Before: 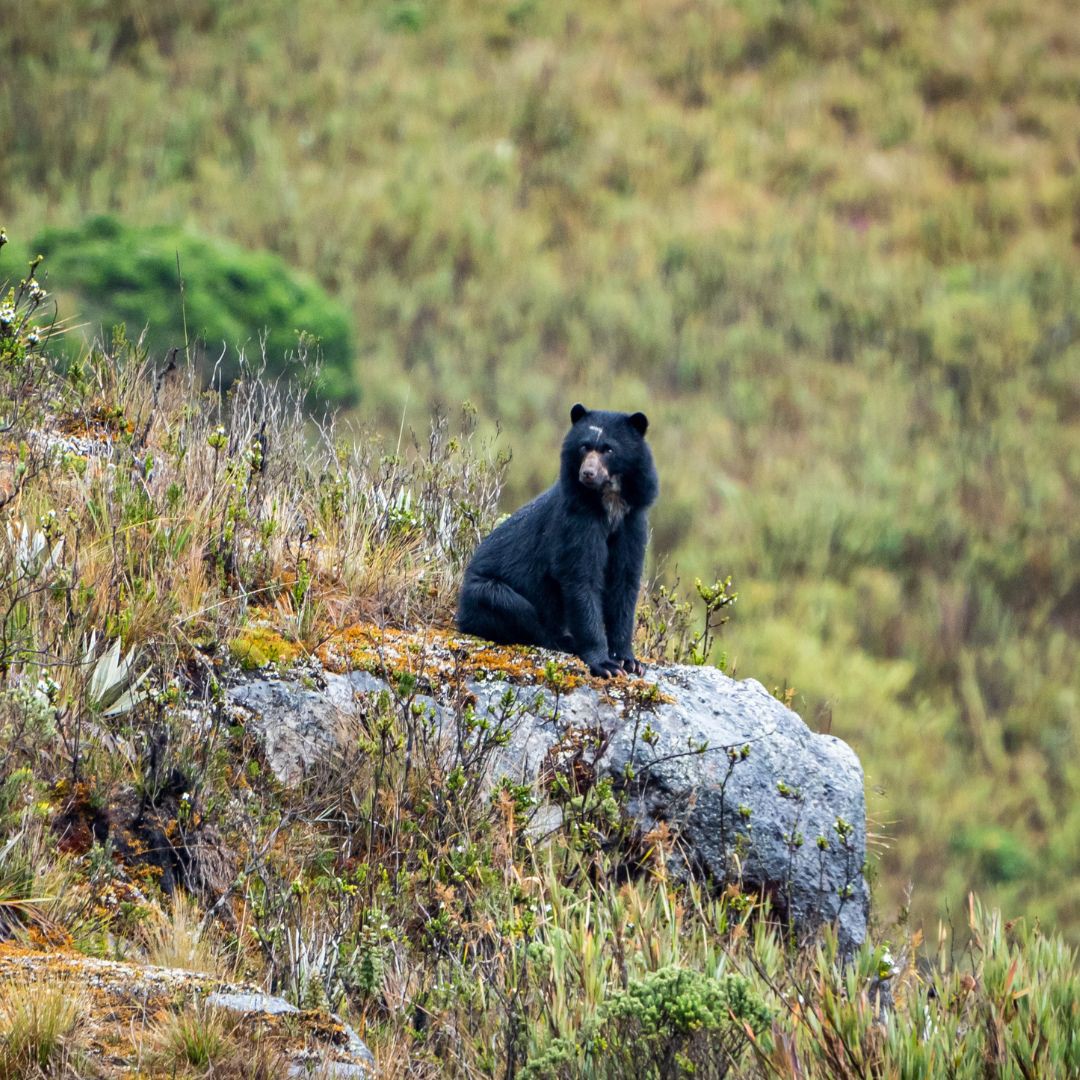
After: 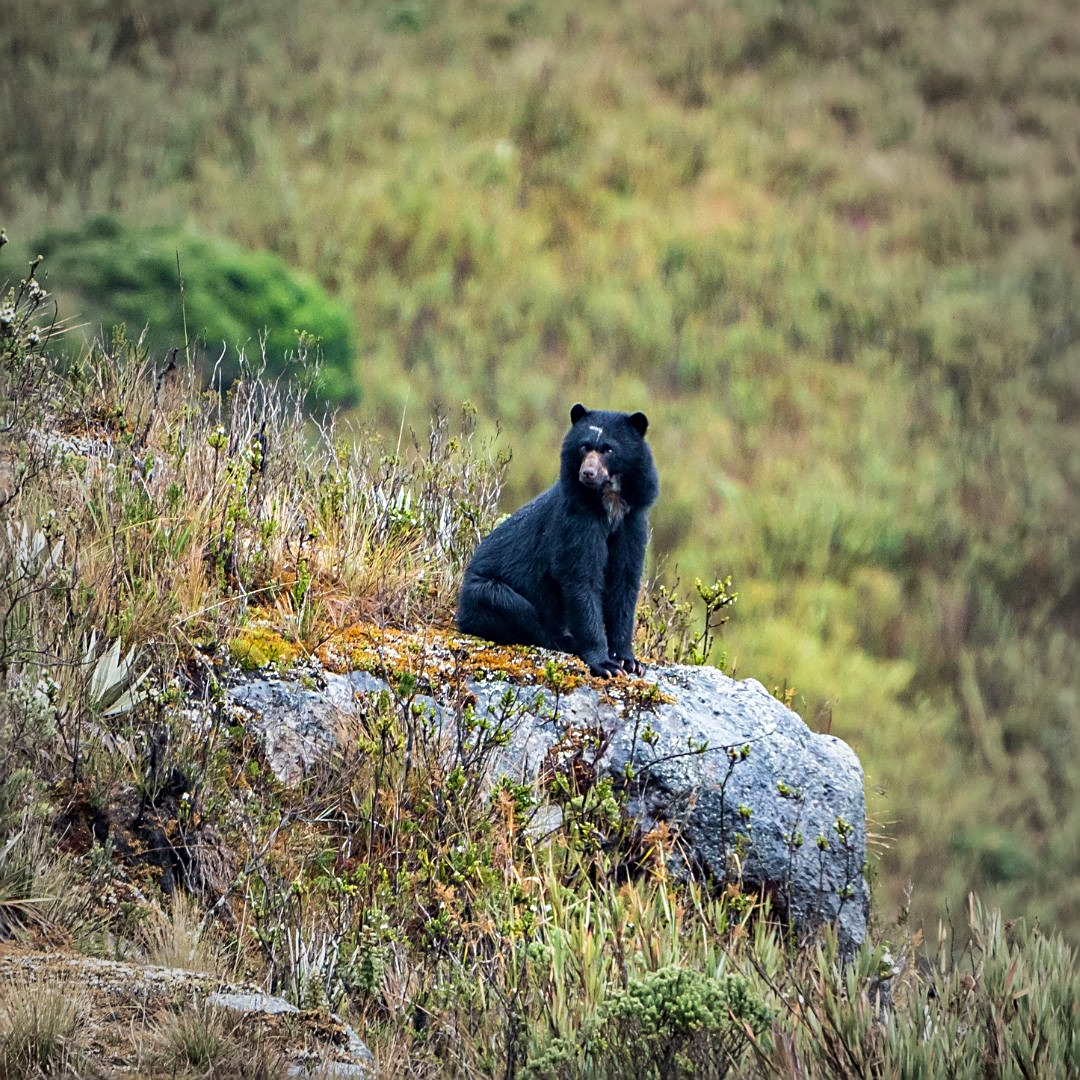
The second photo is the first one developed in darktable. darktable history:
sharpen: on, module defaults
velvia: on, module defaults
vignetting: fall-off start 65.58%, brightness -0.286, width/height ratio 0.877, unbound false
